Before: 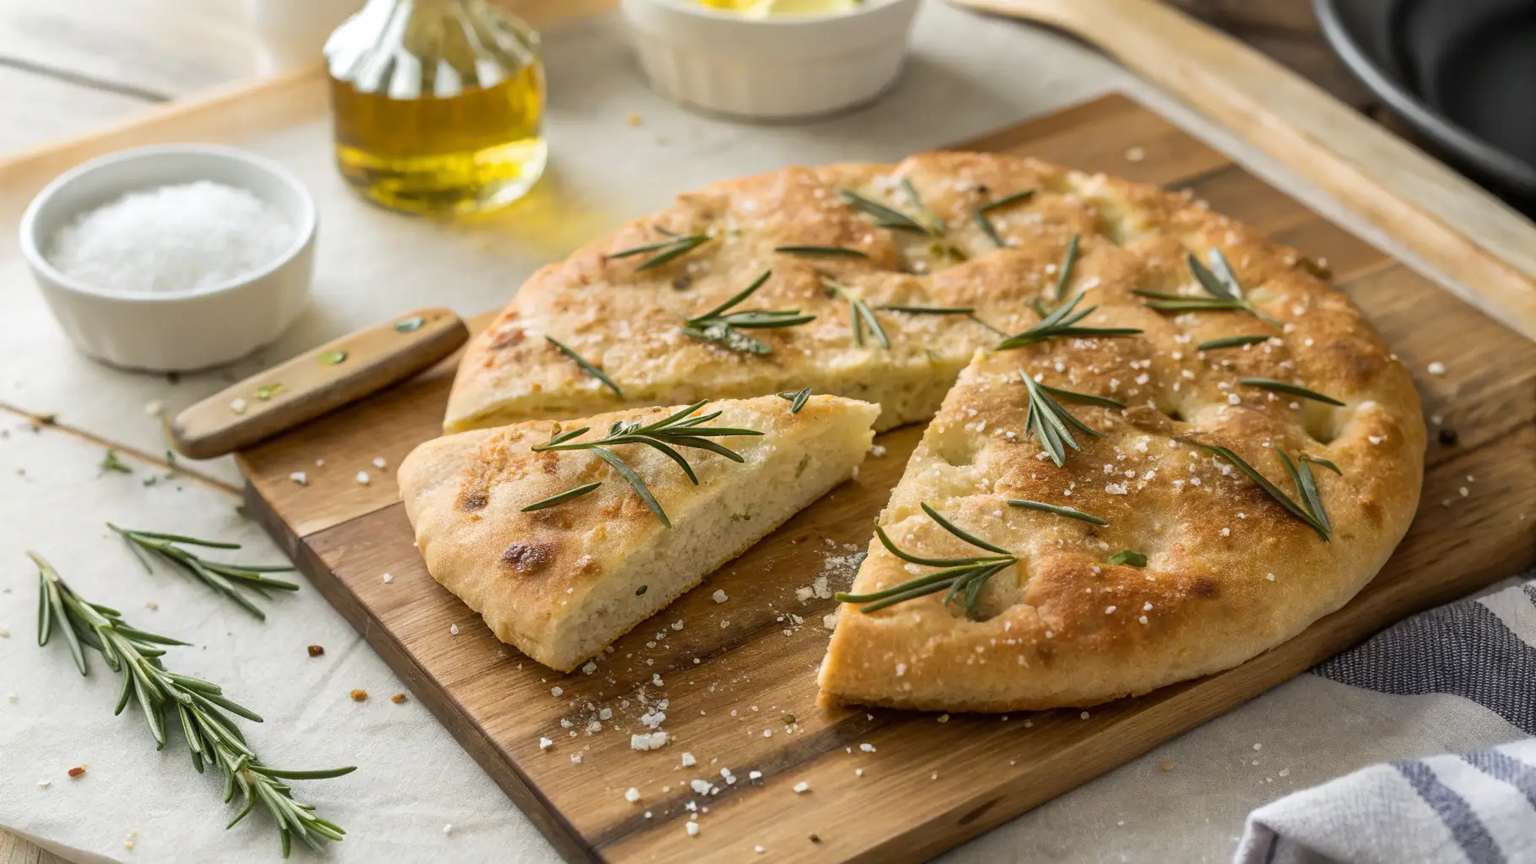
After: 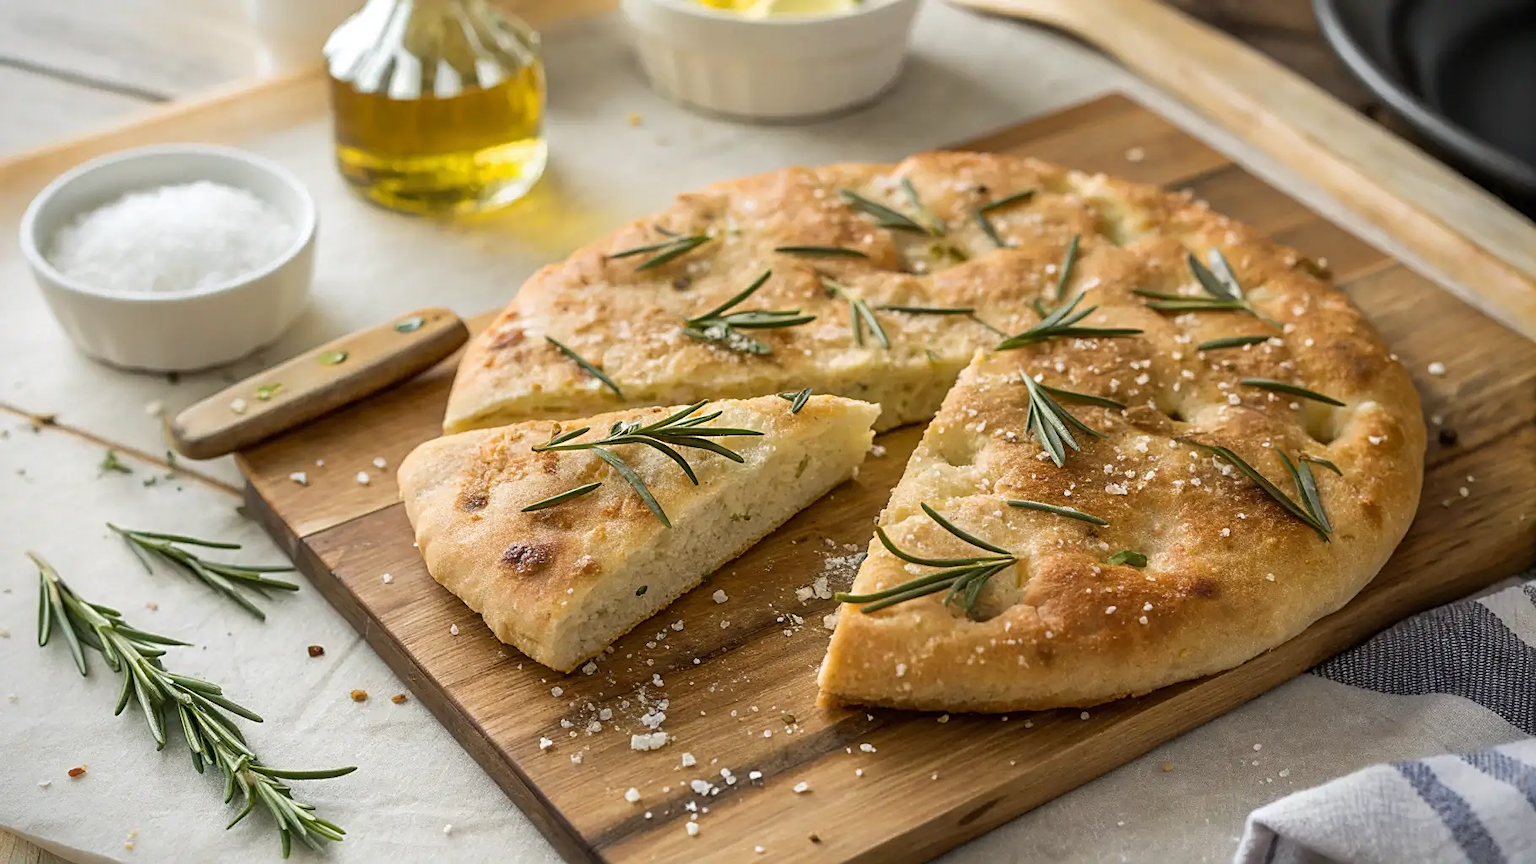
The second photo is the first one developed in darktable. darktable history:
sharpen: on, module defaults
vignetting: fall-off start 88.53%, fall-off radius 44.2%, saturation 0.376, width/height ratio 1.161
